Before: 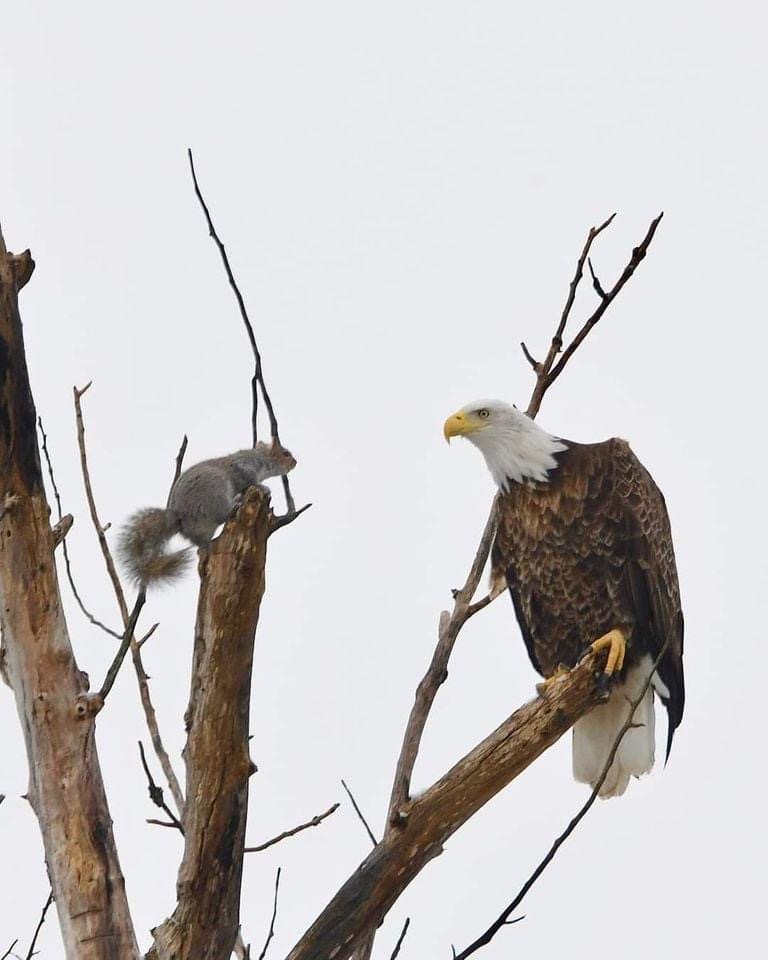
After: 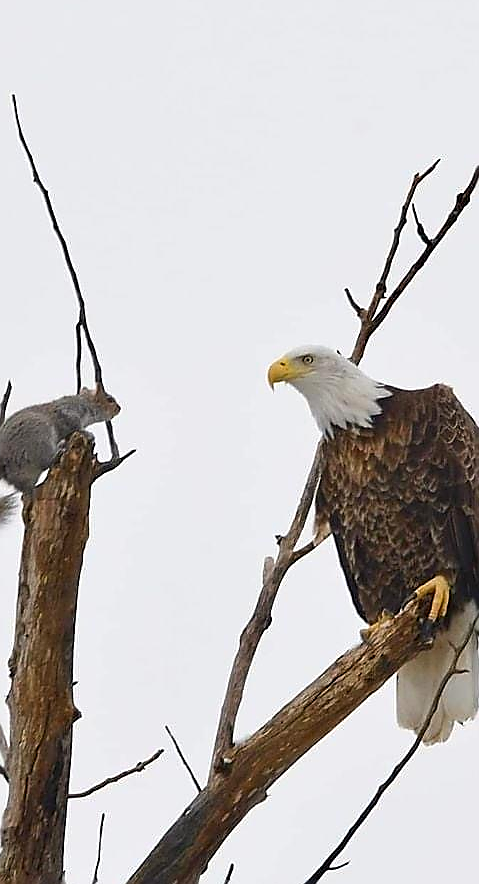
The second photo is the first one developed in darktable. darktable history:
sharpen: radius 1.4, amount 1.25, threshold 0.7
color balance rgb: perceptual saturation grading › global saturation 10%
crop and rotate: left 22.918%, top 5.629%, right 14.711%, bottom 2.247%
